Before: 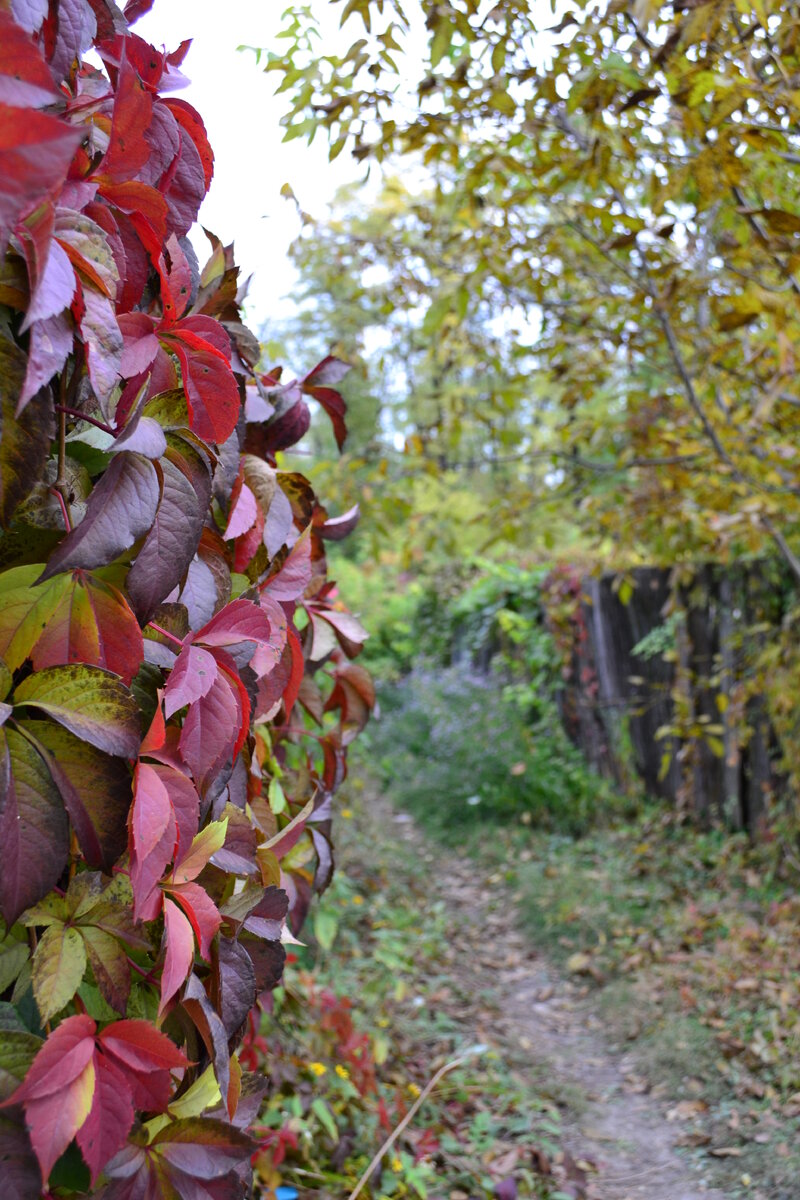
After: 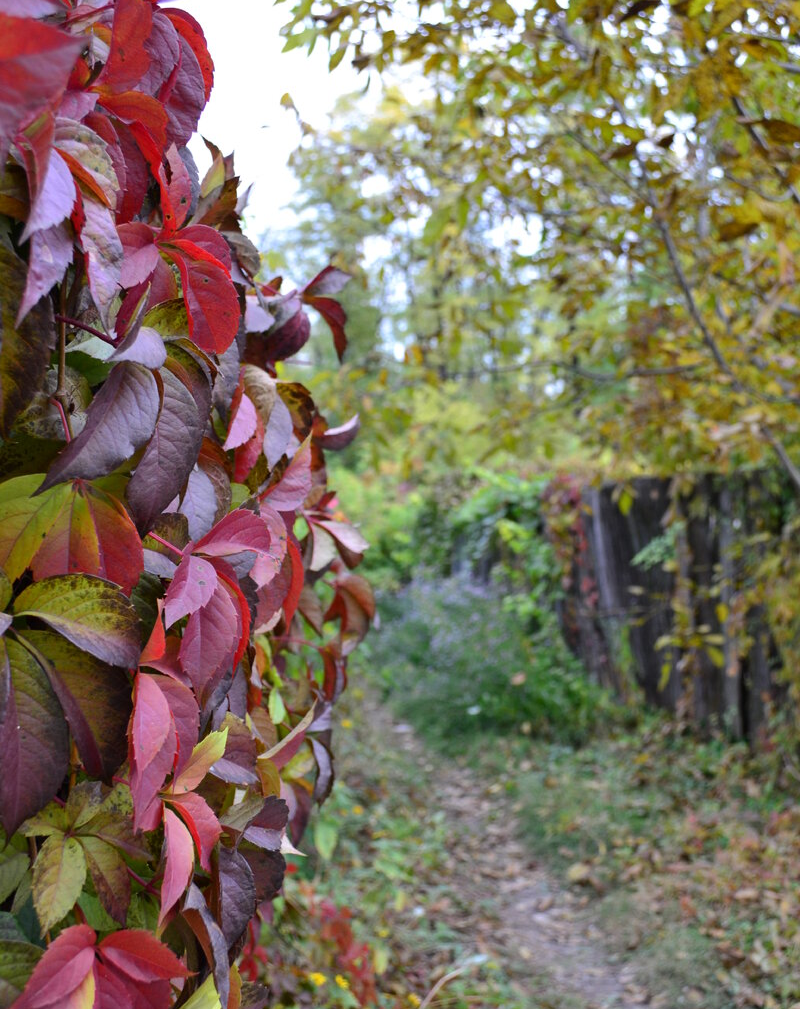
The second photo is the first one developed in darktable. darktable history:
crop: top 7.558%, bottom 8.309%
